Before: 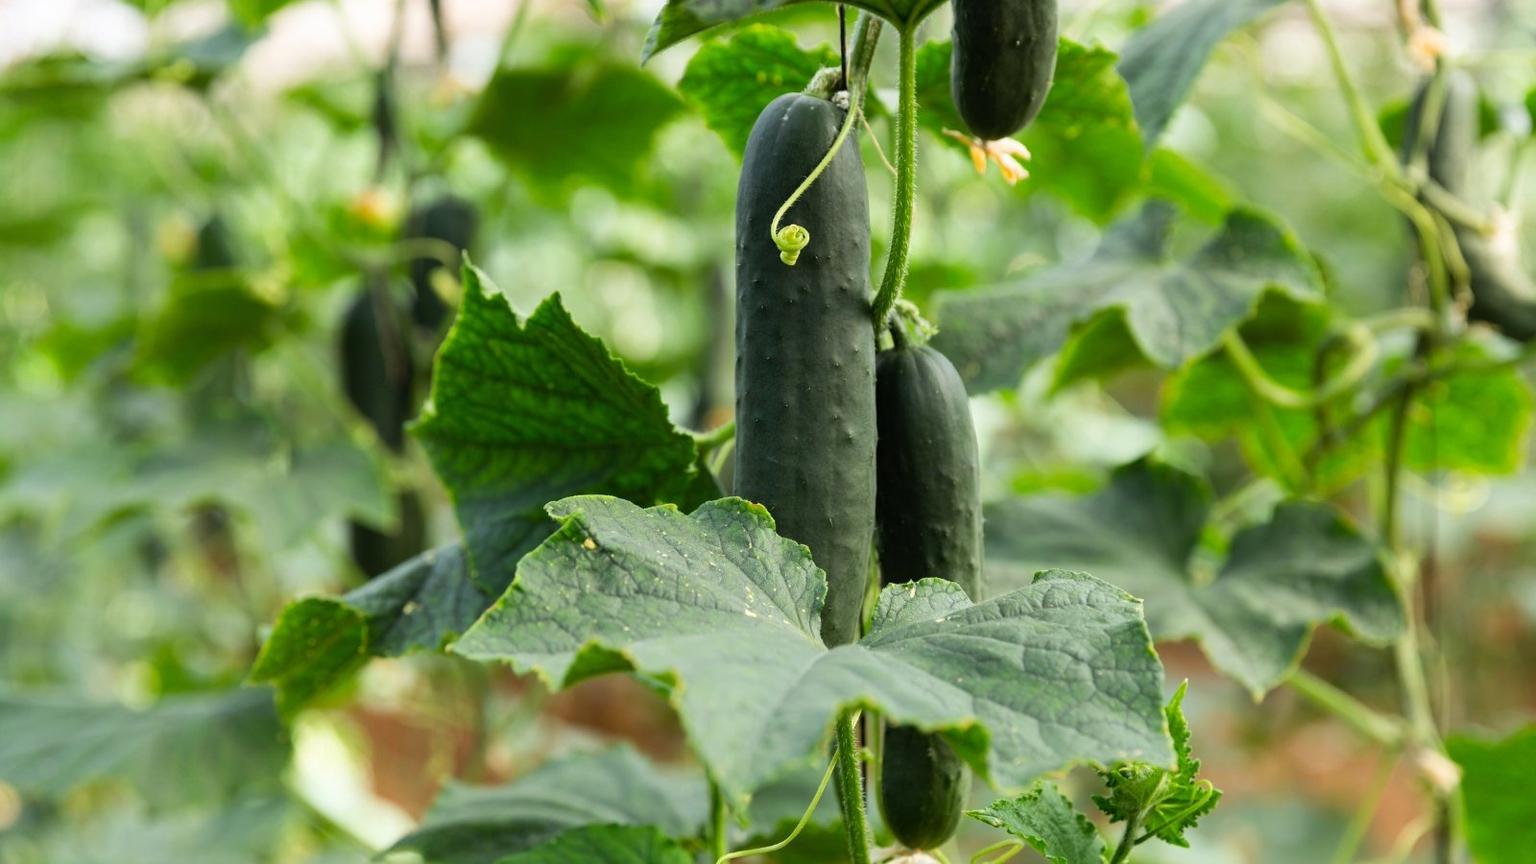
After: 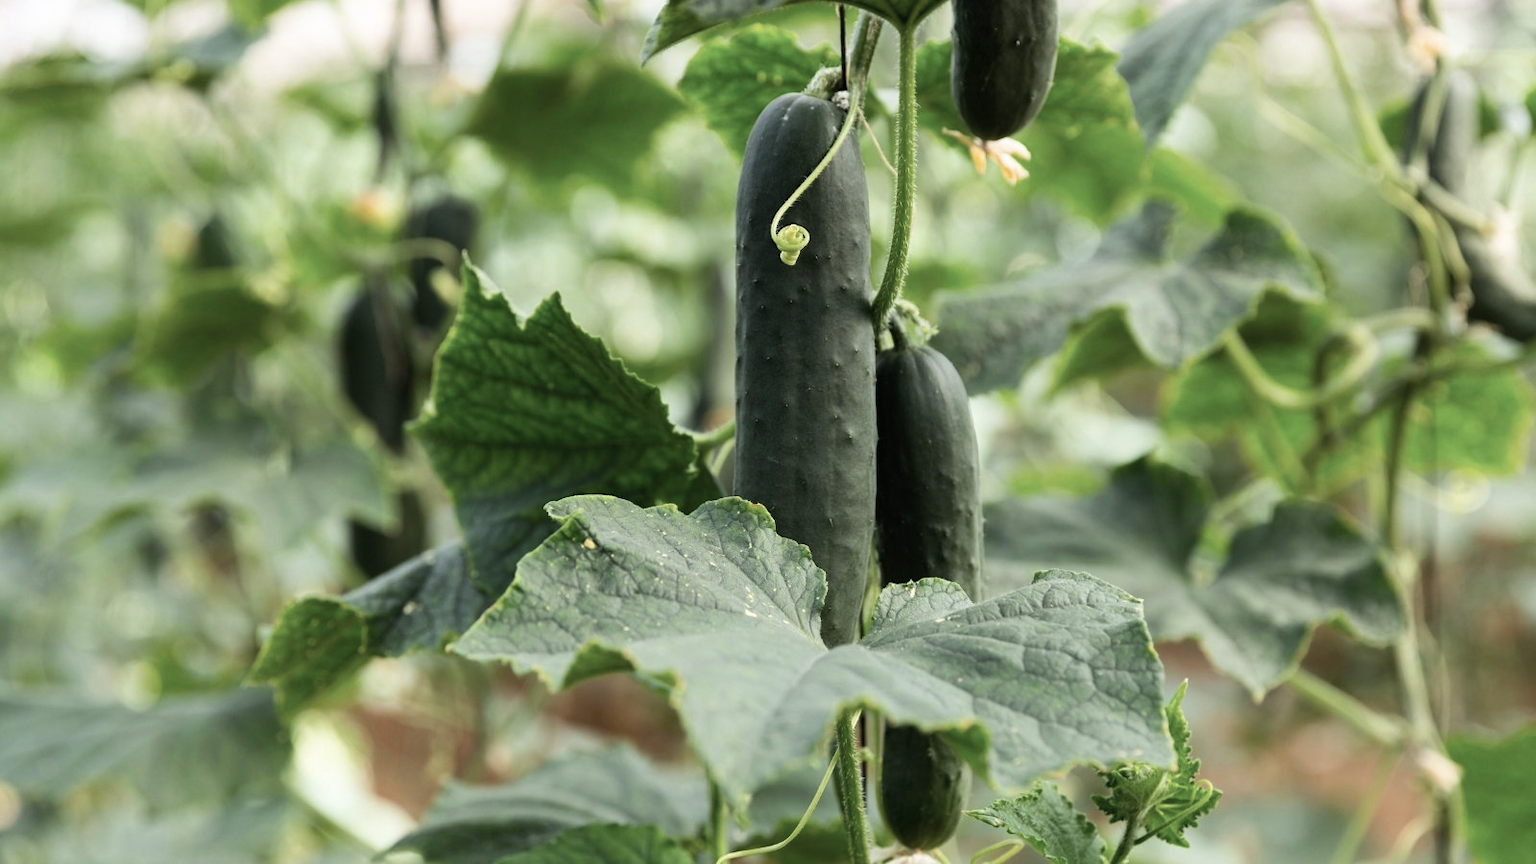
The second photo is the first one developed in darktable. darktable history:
contrast brightness saturation: contrast 0.099, saturation -0.357
